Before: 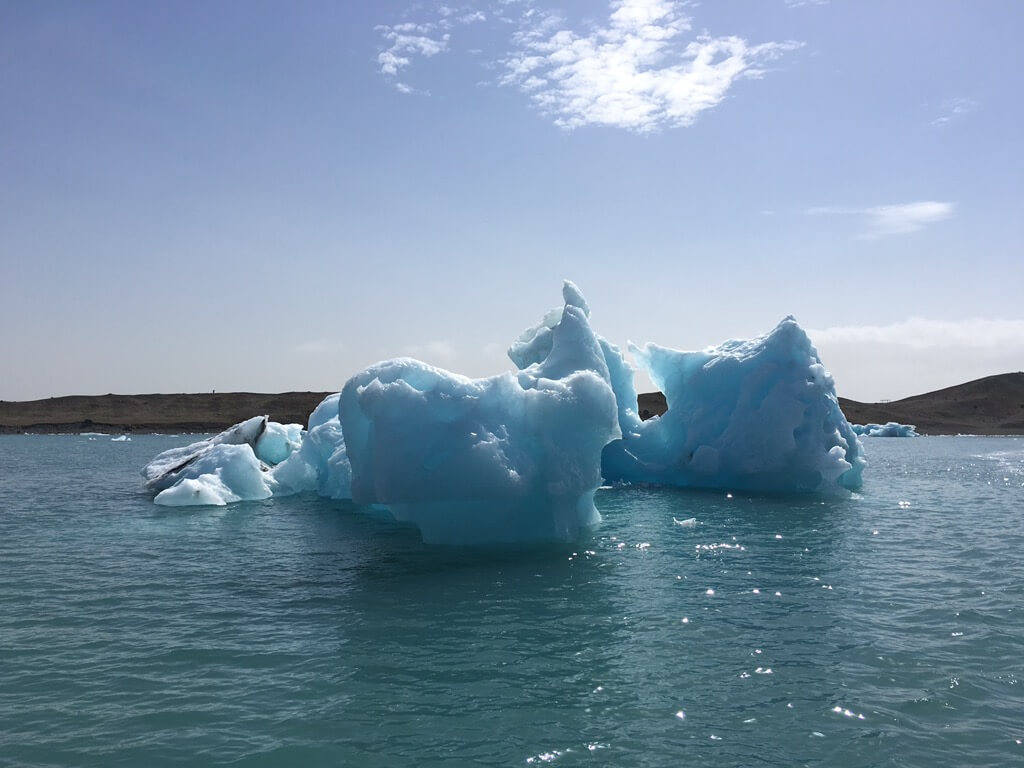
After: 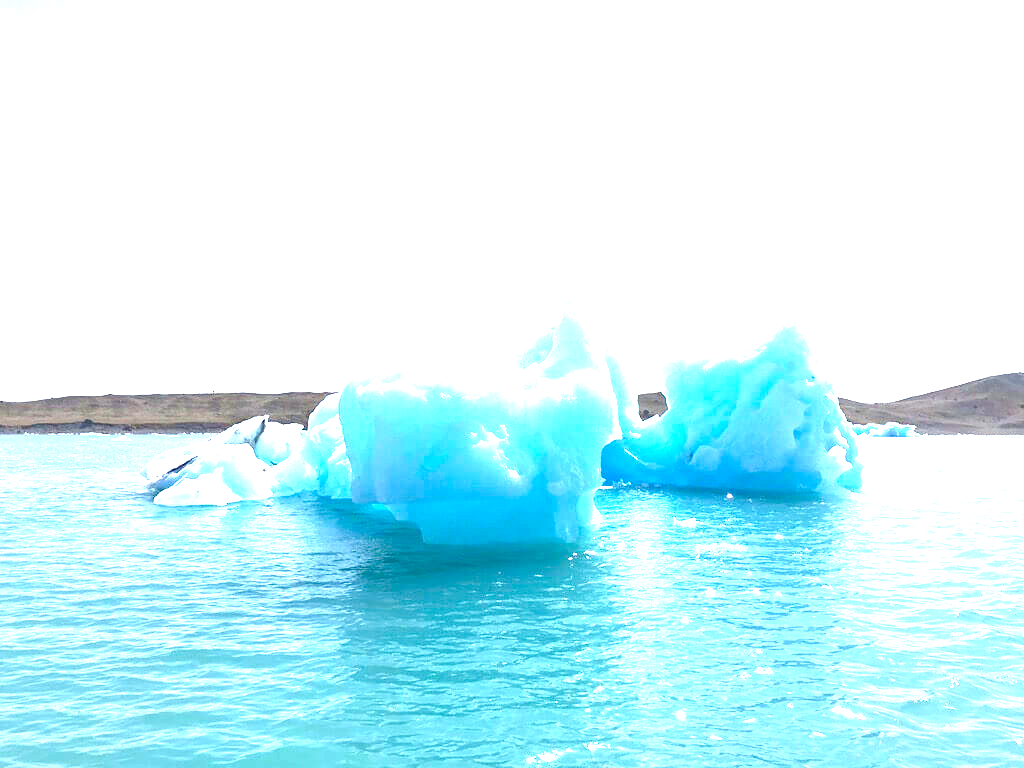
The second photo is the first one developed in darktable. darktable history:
color balance rgb: linear chroma grading › global chroma 14.356%, perceptual saturation grading › global saturation 20%, perceptual saturation grading › highlights -25.338%, perceptual saturation grading › shadows 49.933%, global vibrance 20%
exposure: exposure 2.968 EV, compensate exposure bias true, compensate highlight preservation false
